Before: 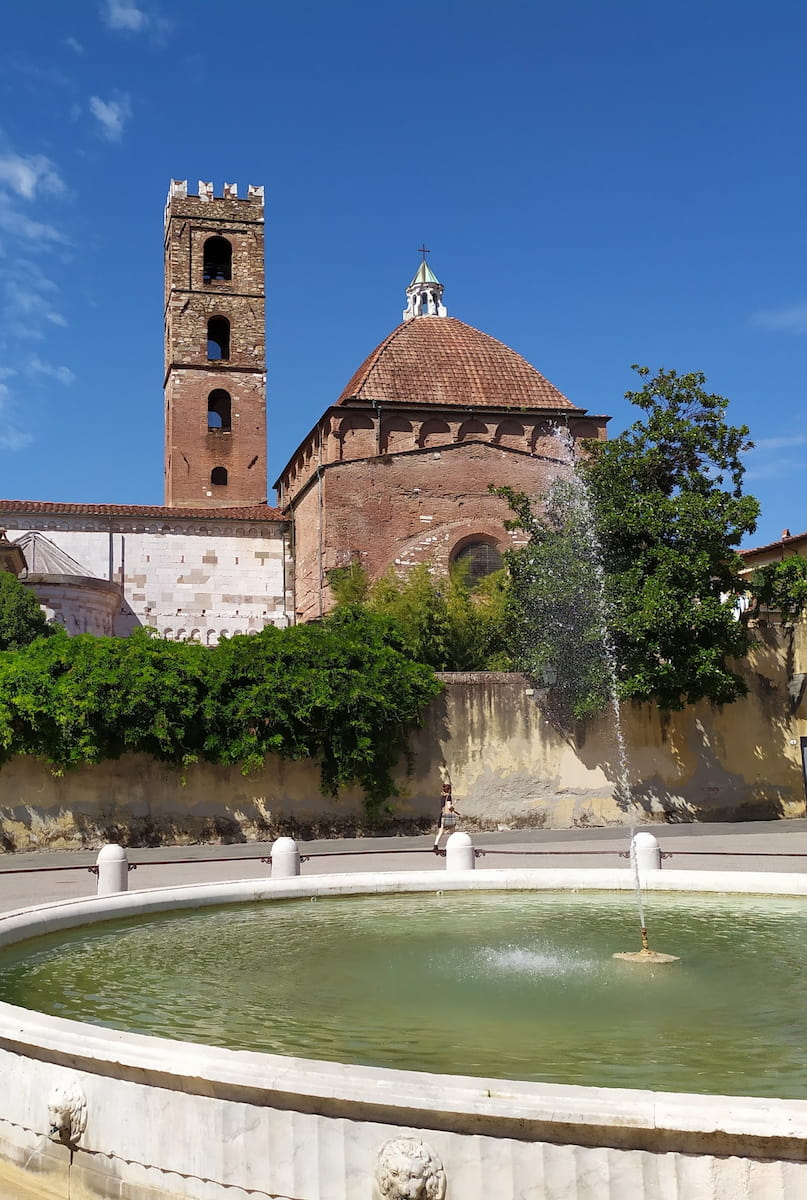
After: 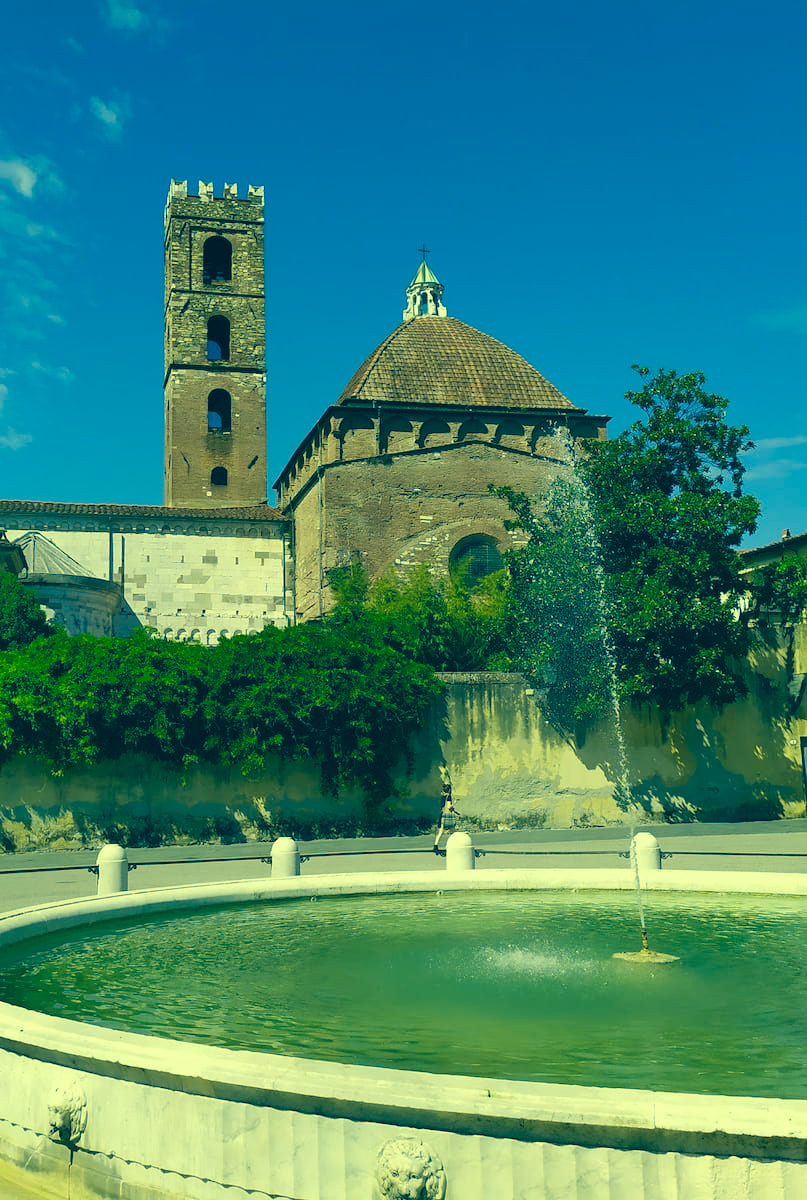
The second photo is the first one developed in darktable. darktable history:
color correction: highlights a* -15.73, highlights b* 39.81, shadows a* -39.98, shadows b* -26.14
